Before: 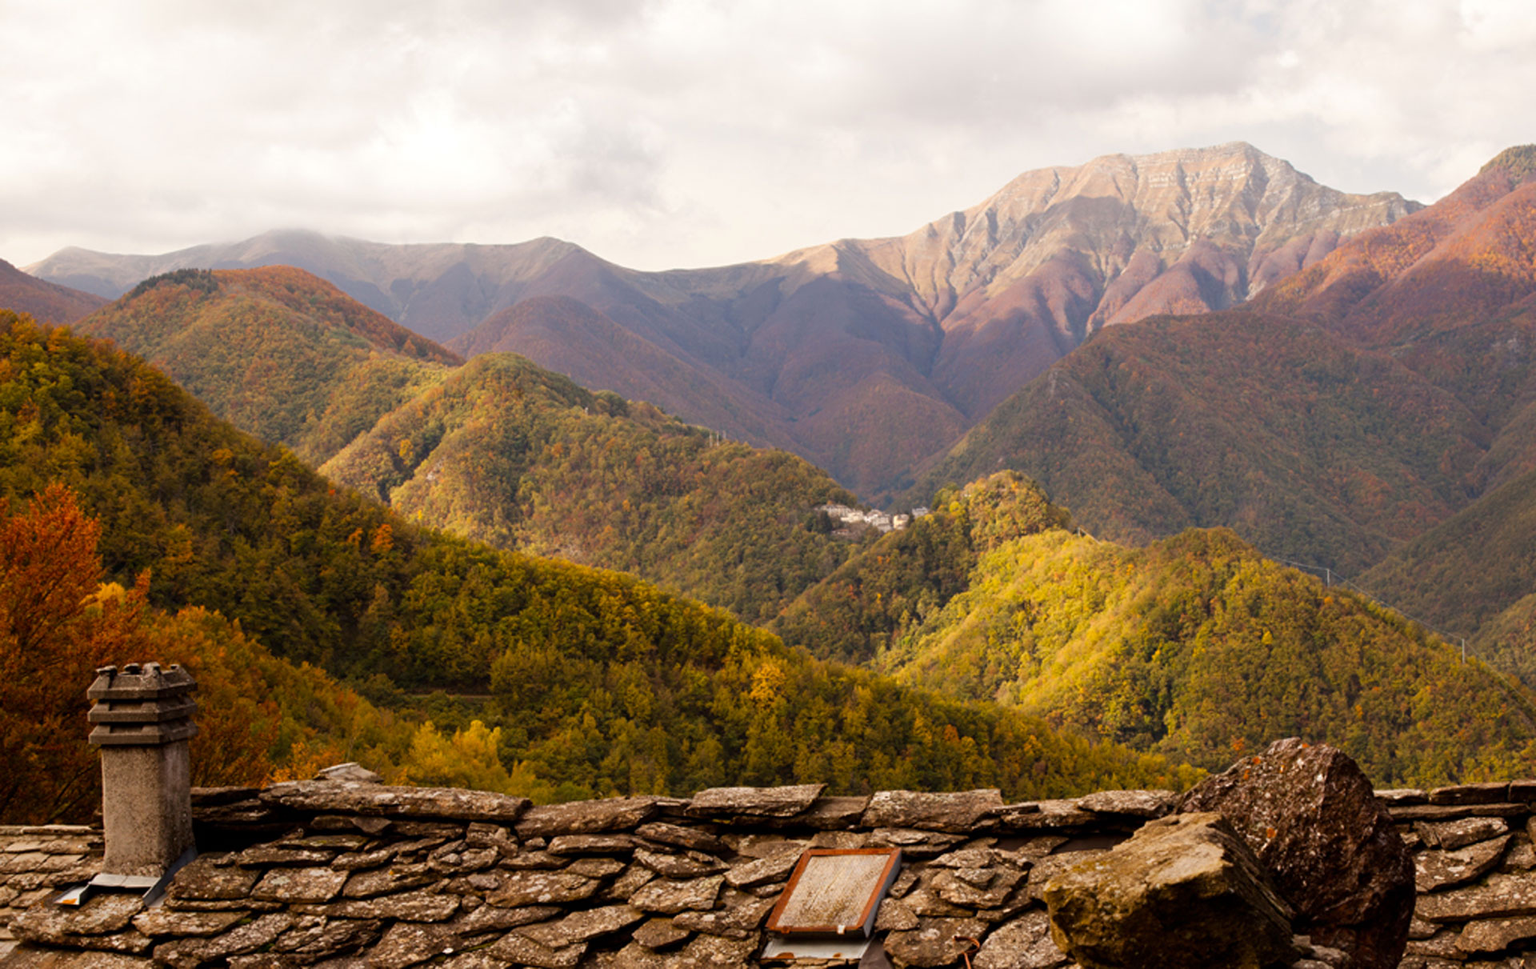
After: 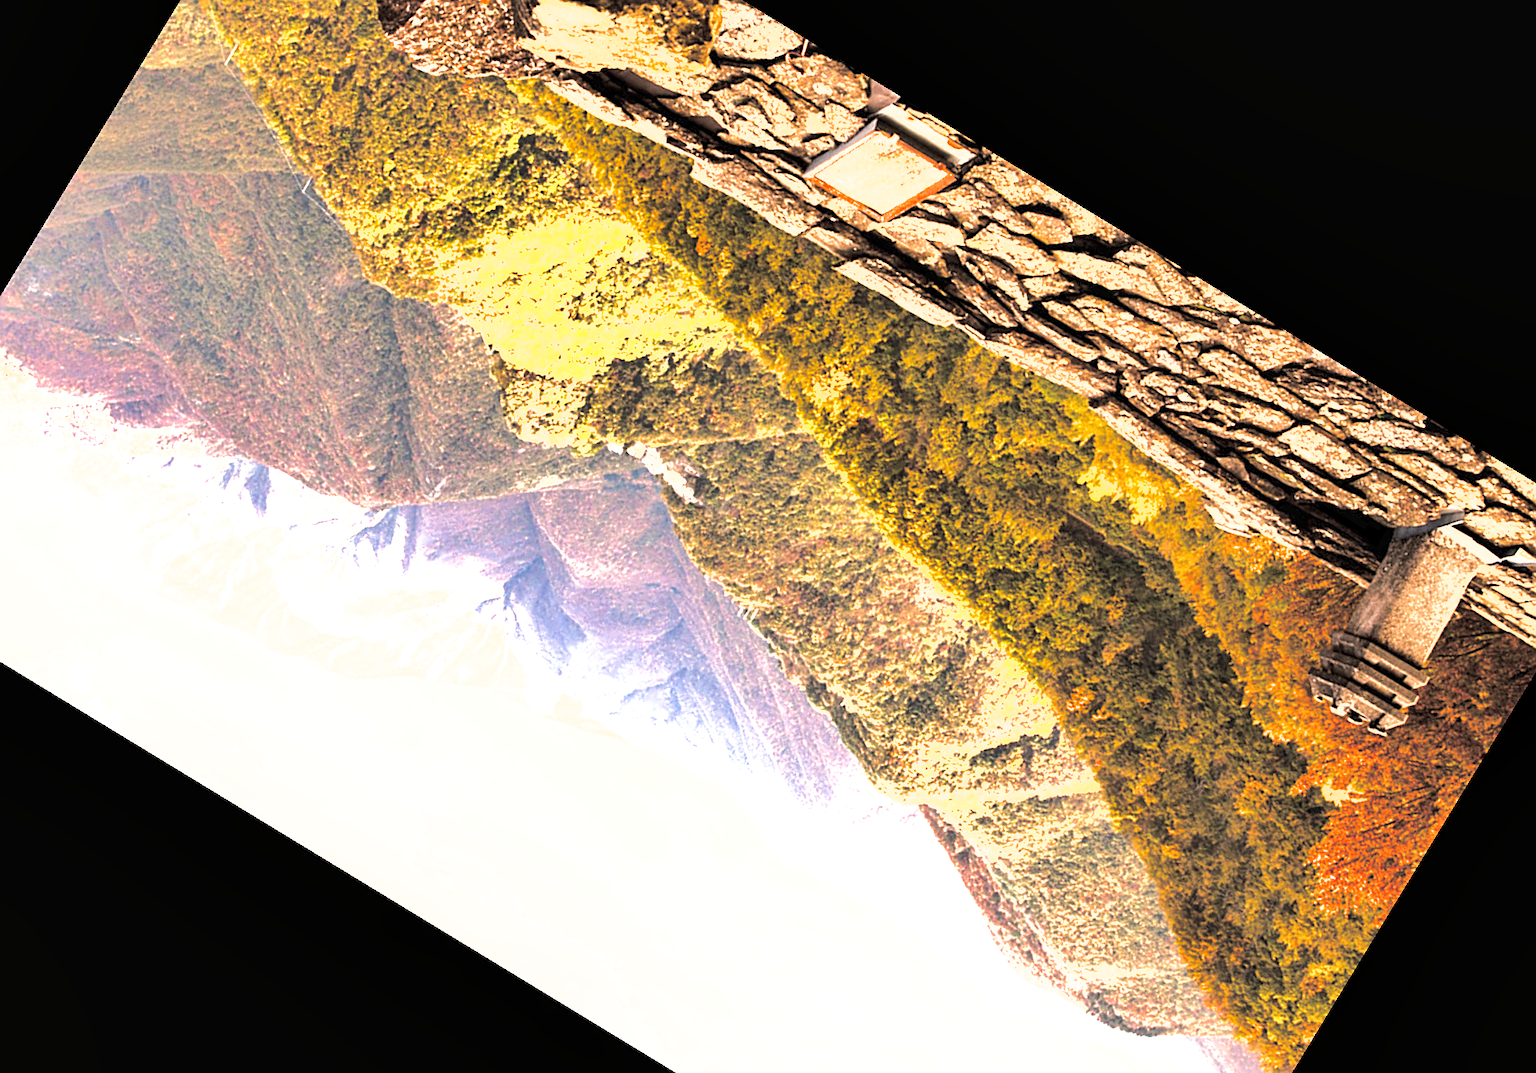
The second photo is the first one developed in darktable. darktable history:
split-toning: shadows › hue 36°, shadows › saturation 0.05, highlights › hue 10.8°, highlights › saturation 0.15, compress 40%
crop and rotate: angle 148.68°, left 9.111%, top 15.603%, right 4.588%, bottom 17.041%
local contrast: highlights 100%, shadows 100%, detail 120%, midtone range 0.2
color calibration: x 0.342, y 0.356, temperature 5122 K
base curve: curves: ch0 [(0, 0) (0.235, 0.266) (0.503, 0.496) (0.786, 0.72) (1, 1)]
shadows and highlights: shadows 40, highlights -54, highlights color adjustment 46%, low approximation 0.01, soften with gaussian
sharpen: on, module defaults
exposure: black level correction 0, exposure 2.327 EV, compensate exposure bias true, compensate highlight preservation false
